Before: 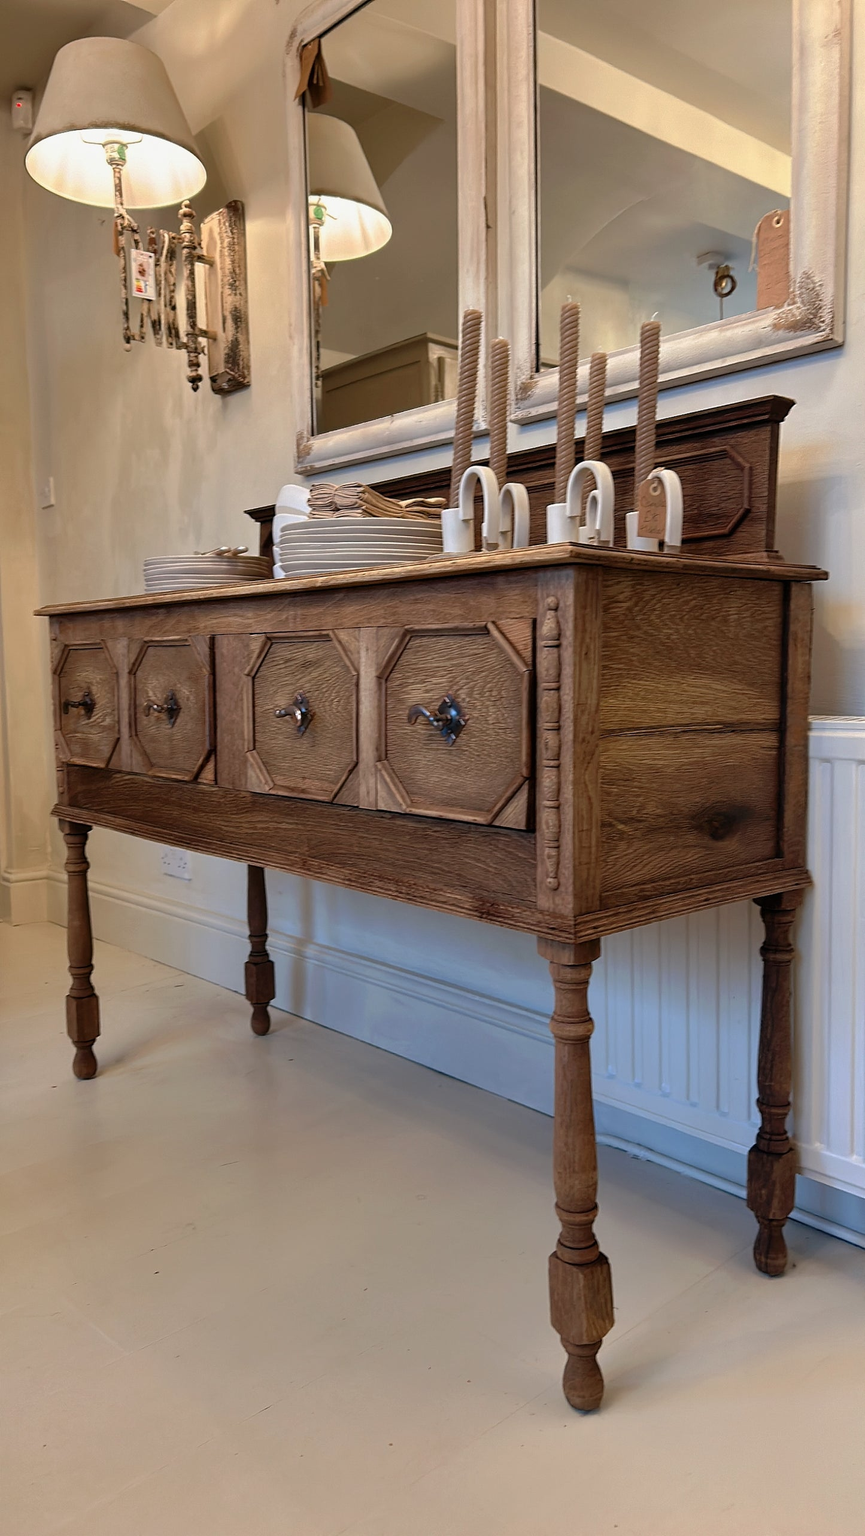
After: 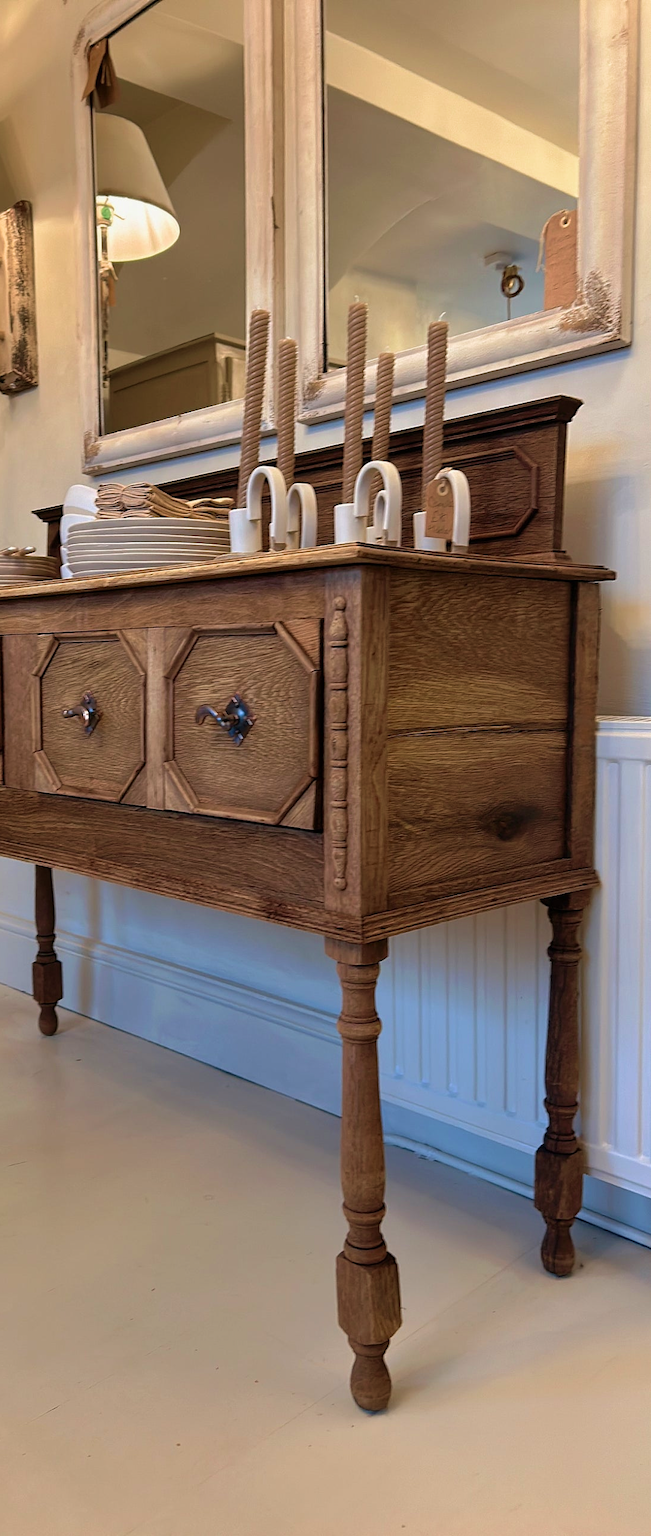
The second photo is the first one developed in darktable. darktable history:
crop and rotate: left 24.6%
velvia: strength 36.57%
